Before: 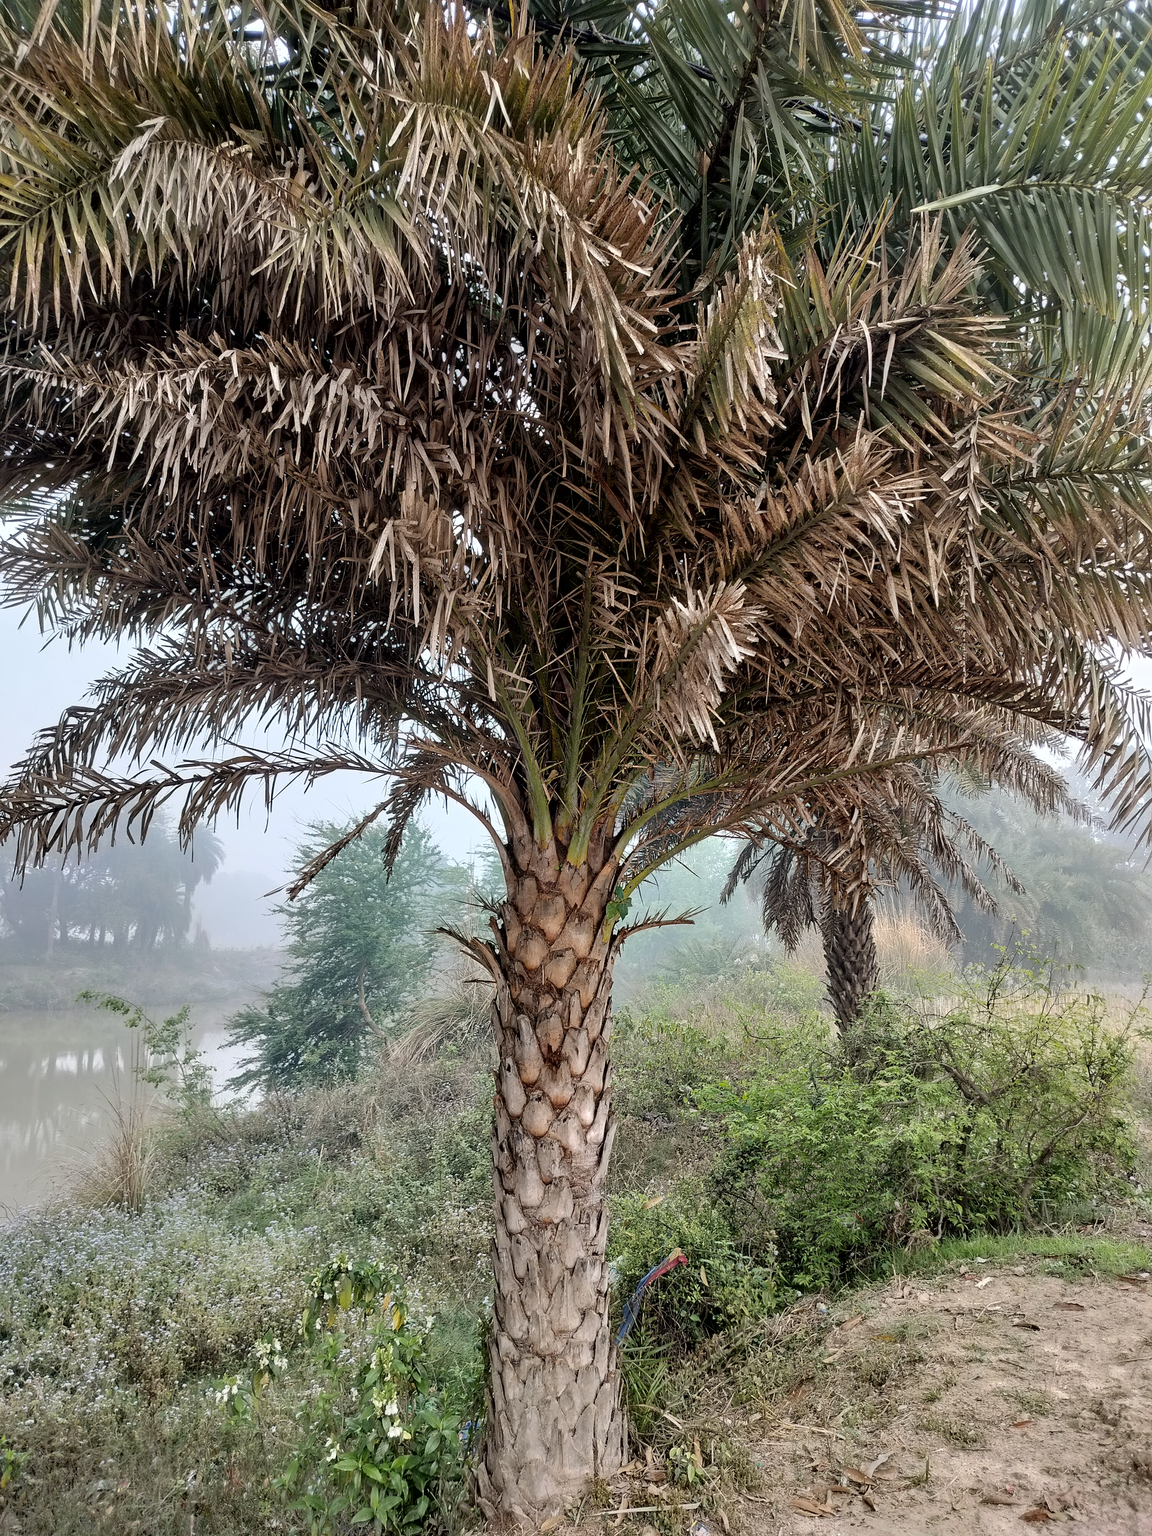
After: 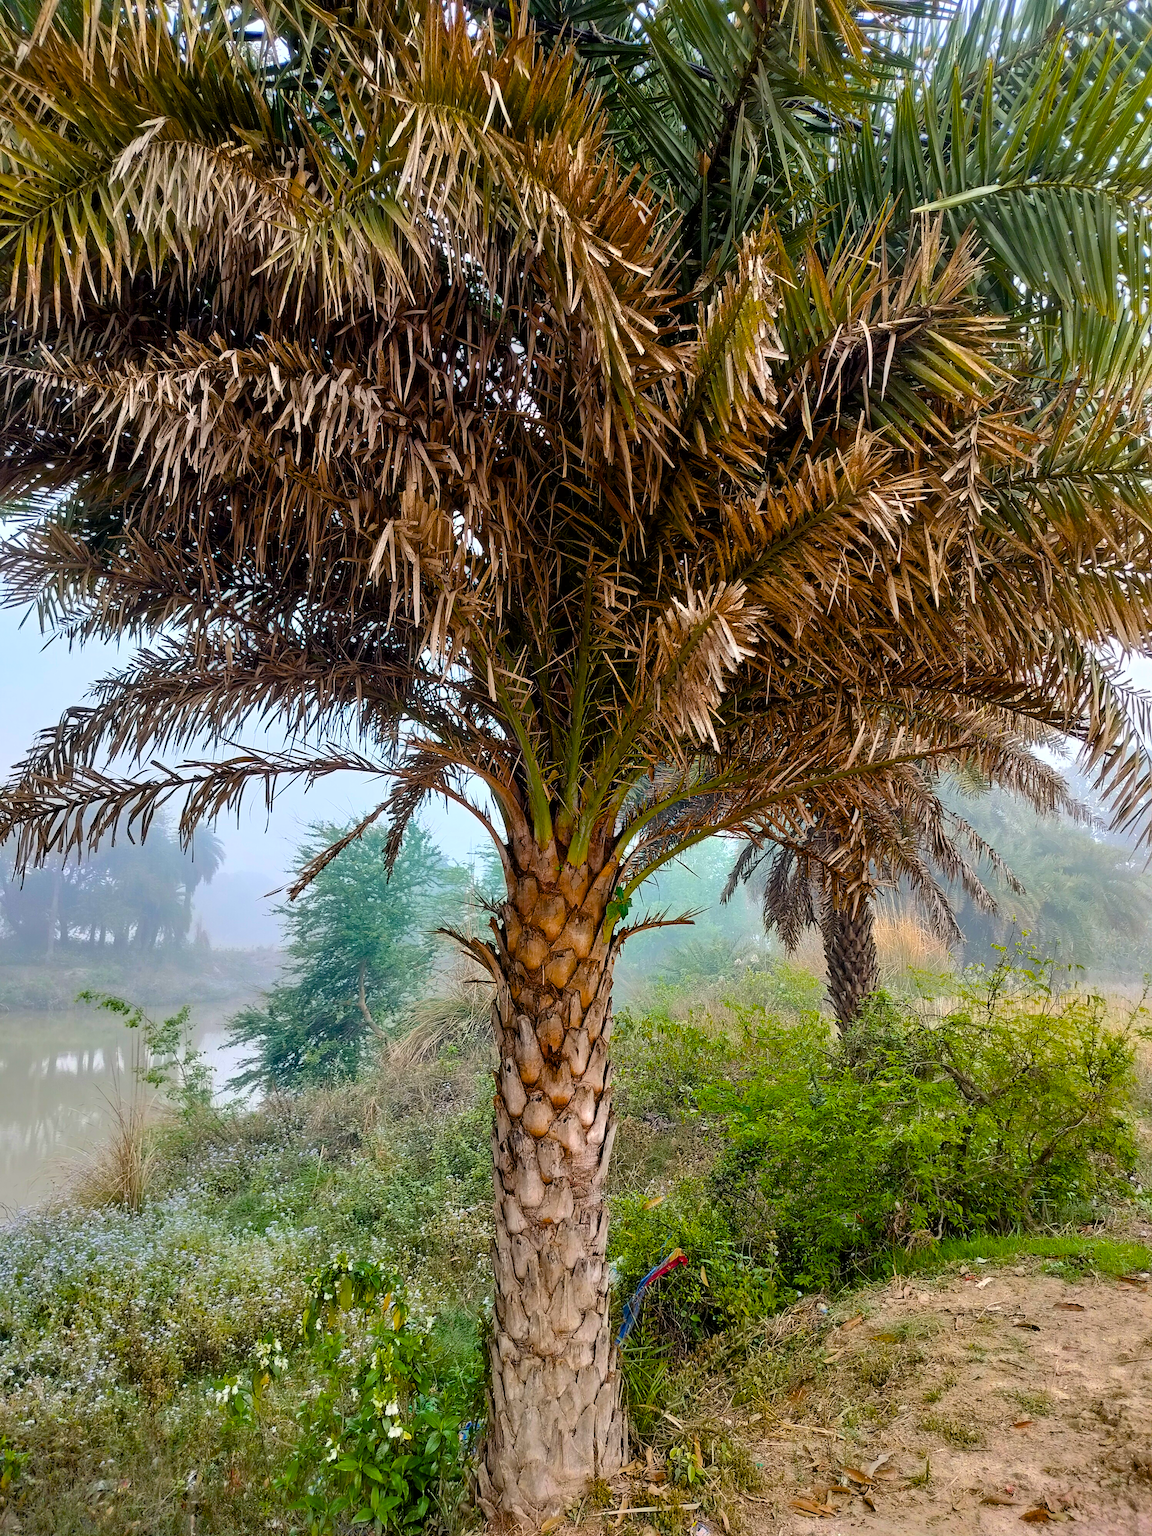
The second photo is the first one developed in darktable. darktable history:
color balance rgb: power › hue 328.4°, linear chroma grading › global chroma 49.876%, perceptual saturation grading › global saturation 30.145%, global vibrance 10.293%, saturation formula JzAzBz (2021)
